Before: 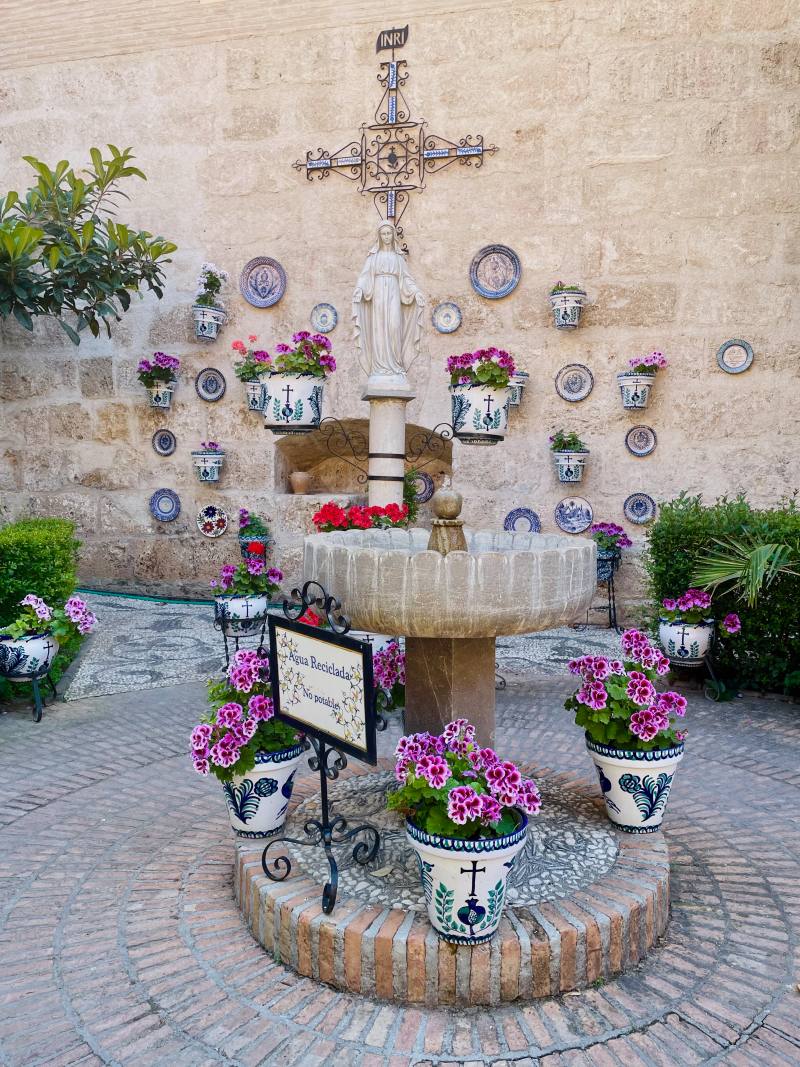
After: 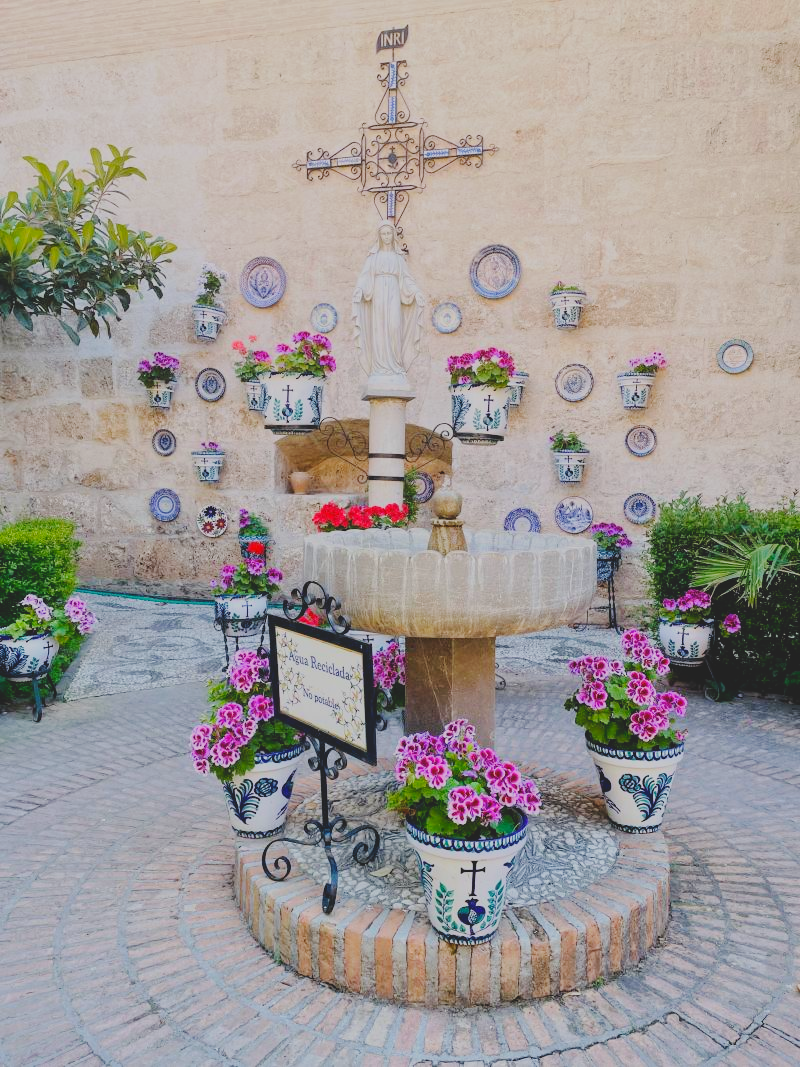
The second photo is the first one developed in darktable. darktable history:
filmic rgb: black relative exposure -7.33 EV, white relative exposure 5.07 EV, hardness 3.21, iterations of high-quality reconstruction 10
tone curve: curves: ch0 [(0, 0) (0.003, 0.059) (0.011, 0.059) (0.025, 0.057) (0.044, 0.055) (0.069, 0.057) (0.1, 0.083) (0.136, 0.128) (0.177, 0.185) (0.224, 0.242) (0.277, 0.308) (0.335, 0.383) (0.399, 0.468) (0.468, 0.547) (0.543, 0.632) (0.623, 0.71) (0.709, 0.801) (0.801, 0.859) (0.898, 0.922) (1, 1)], preserve colors none
contrast brightness saturation: contrast -0.277
